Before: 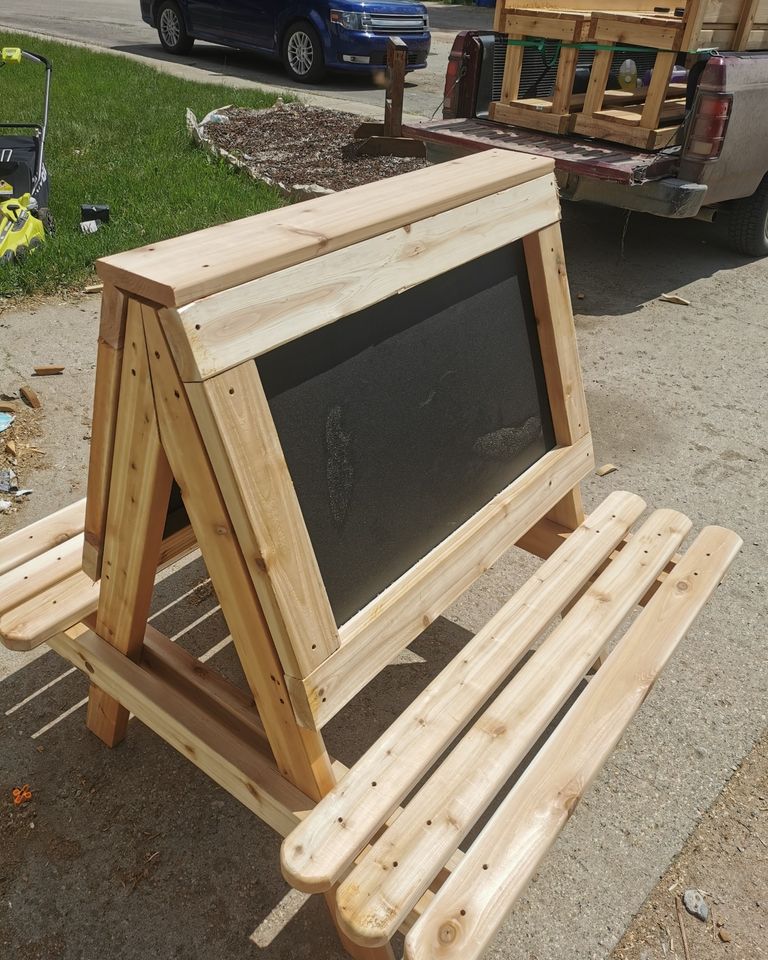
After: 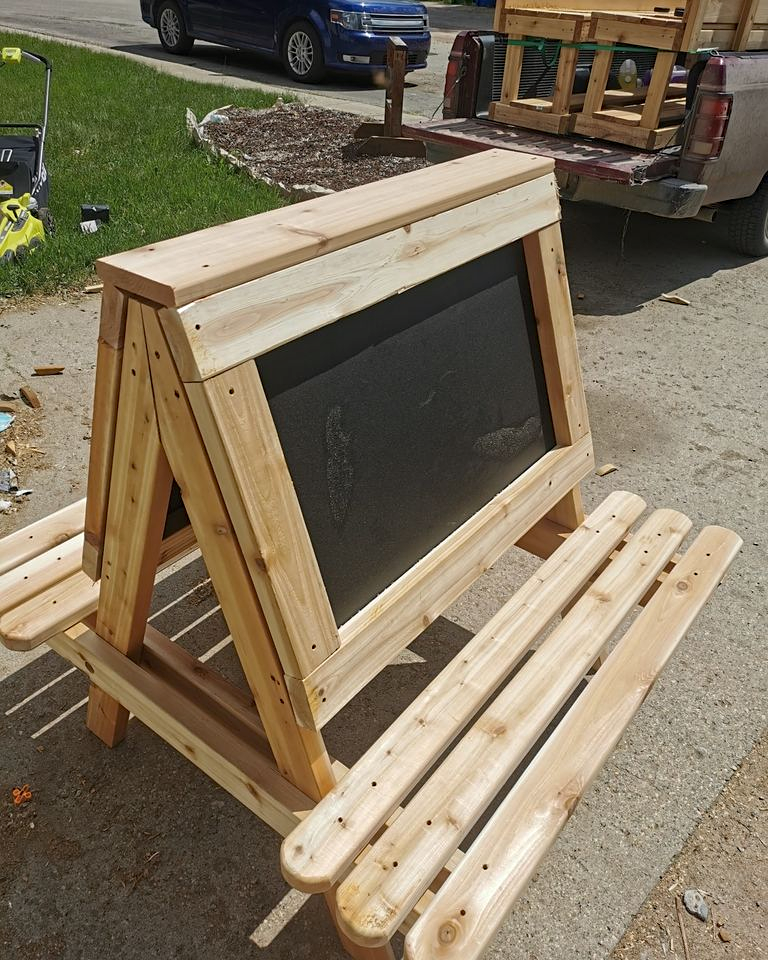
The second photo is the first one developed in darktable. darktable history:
sharpen: amount 0.206
haze removal: compatibility mode true, adaptive false
